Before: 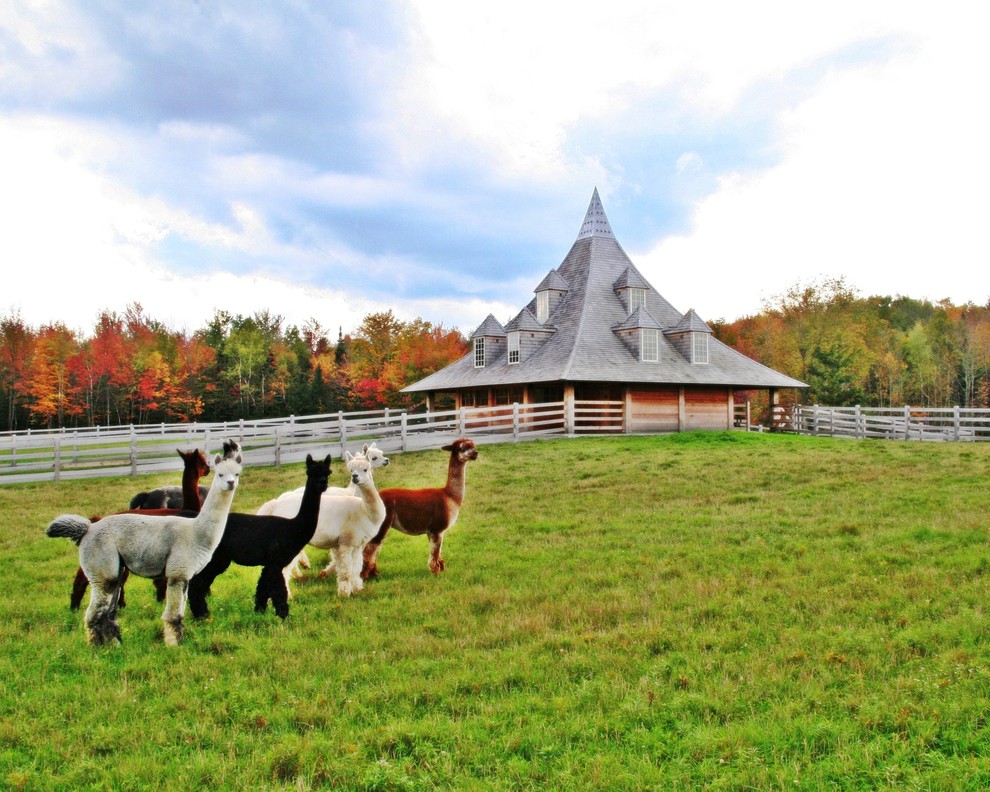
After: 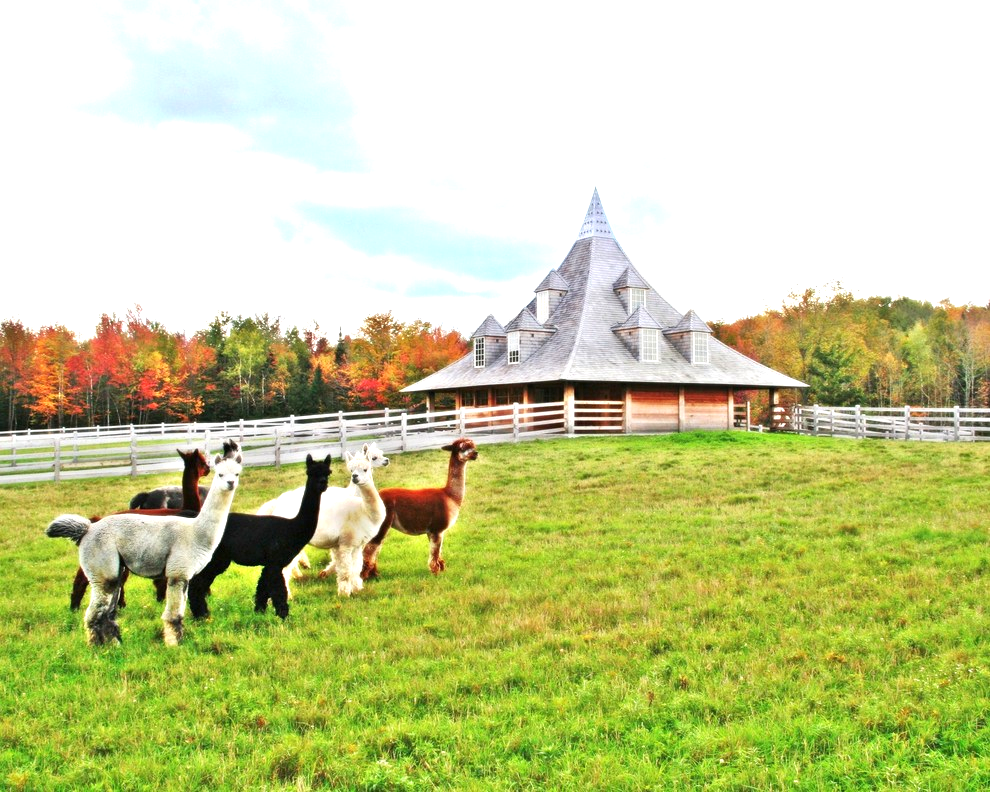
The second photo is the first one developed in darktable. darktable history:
exposure: black level correction 0, exposure 0.895 EV, compensate exposure bias true, compensate highlight preservation false
